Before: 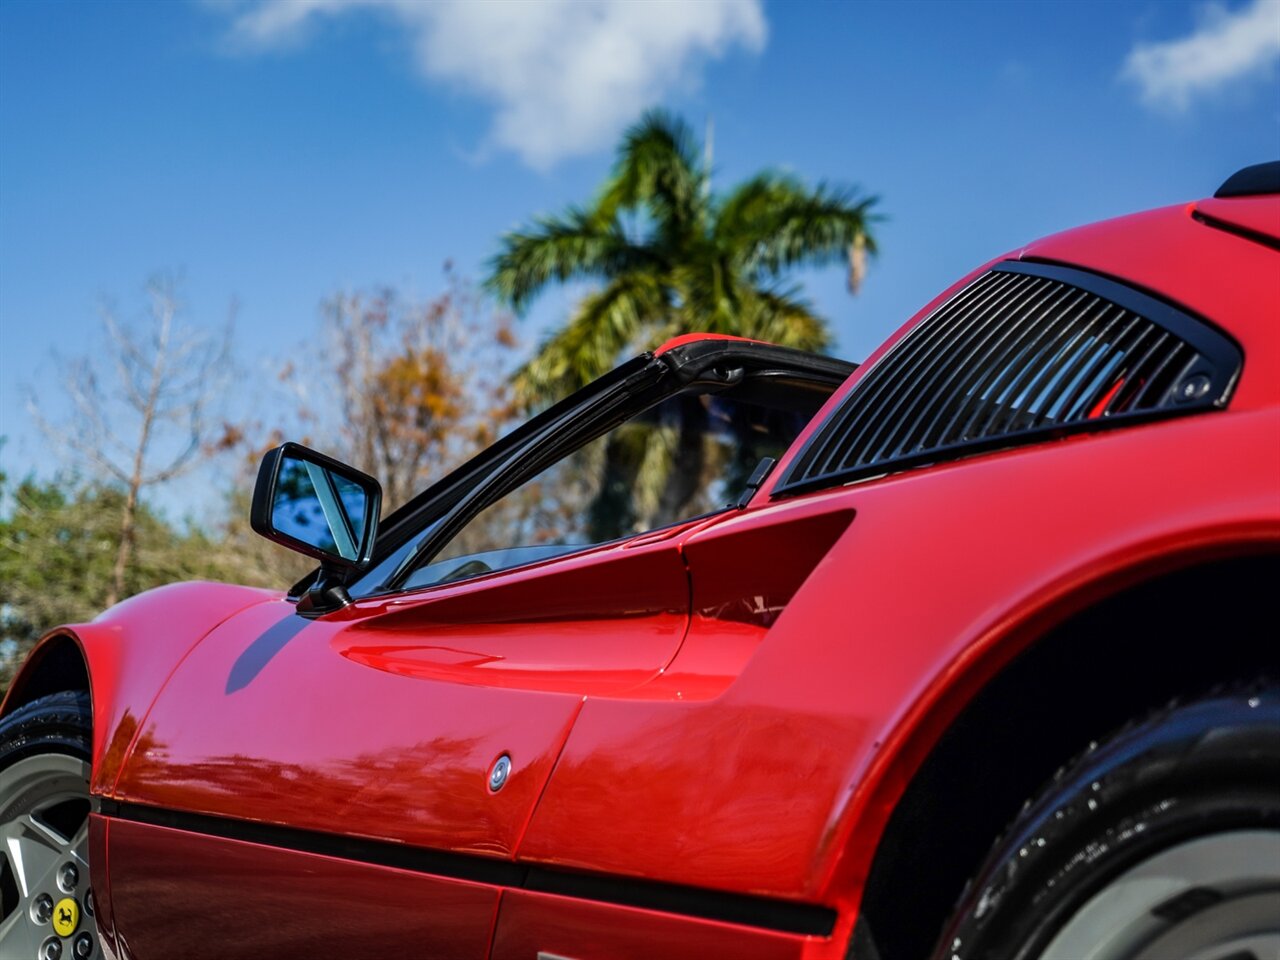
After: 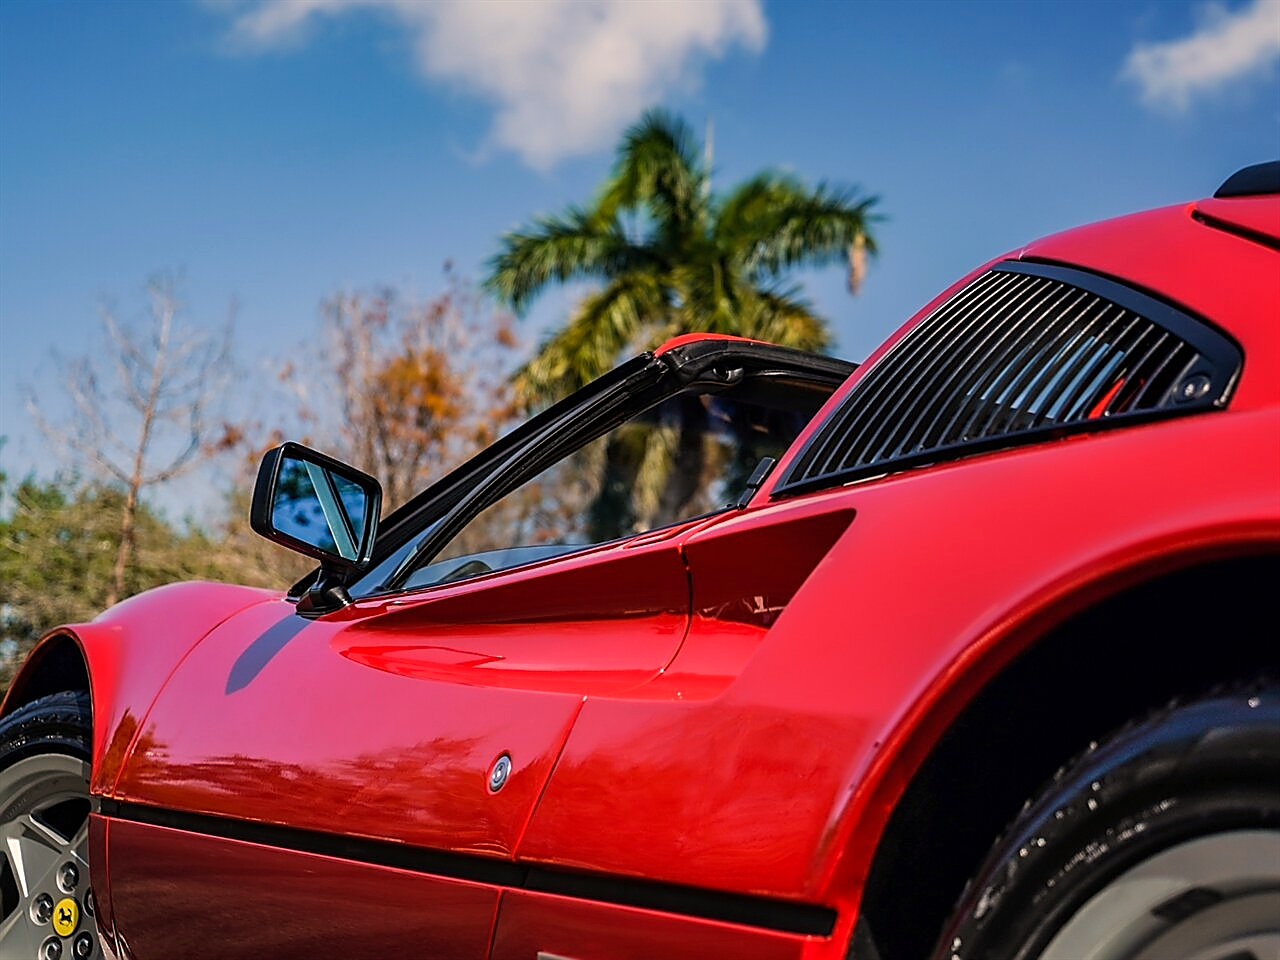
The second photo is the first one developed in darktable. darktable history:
sharpen: radius 1.4, amount 1.25, threshold 0.7
white balance: red 1.127, blue 0.943
shadows and highlights: shadows 25, white point adjustment -3, highlights -30
